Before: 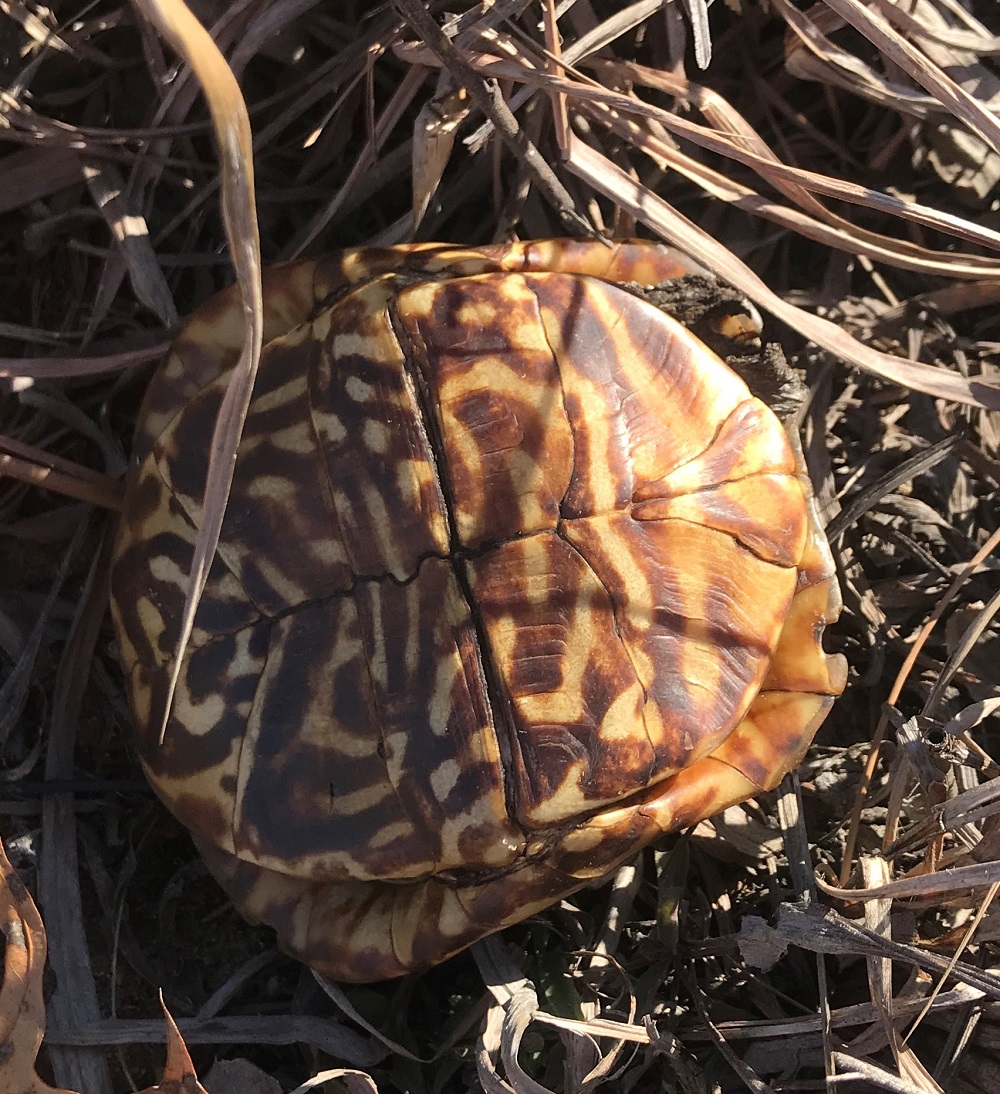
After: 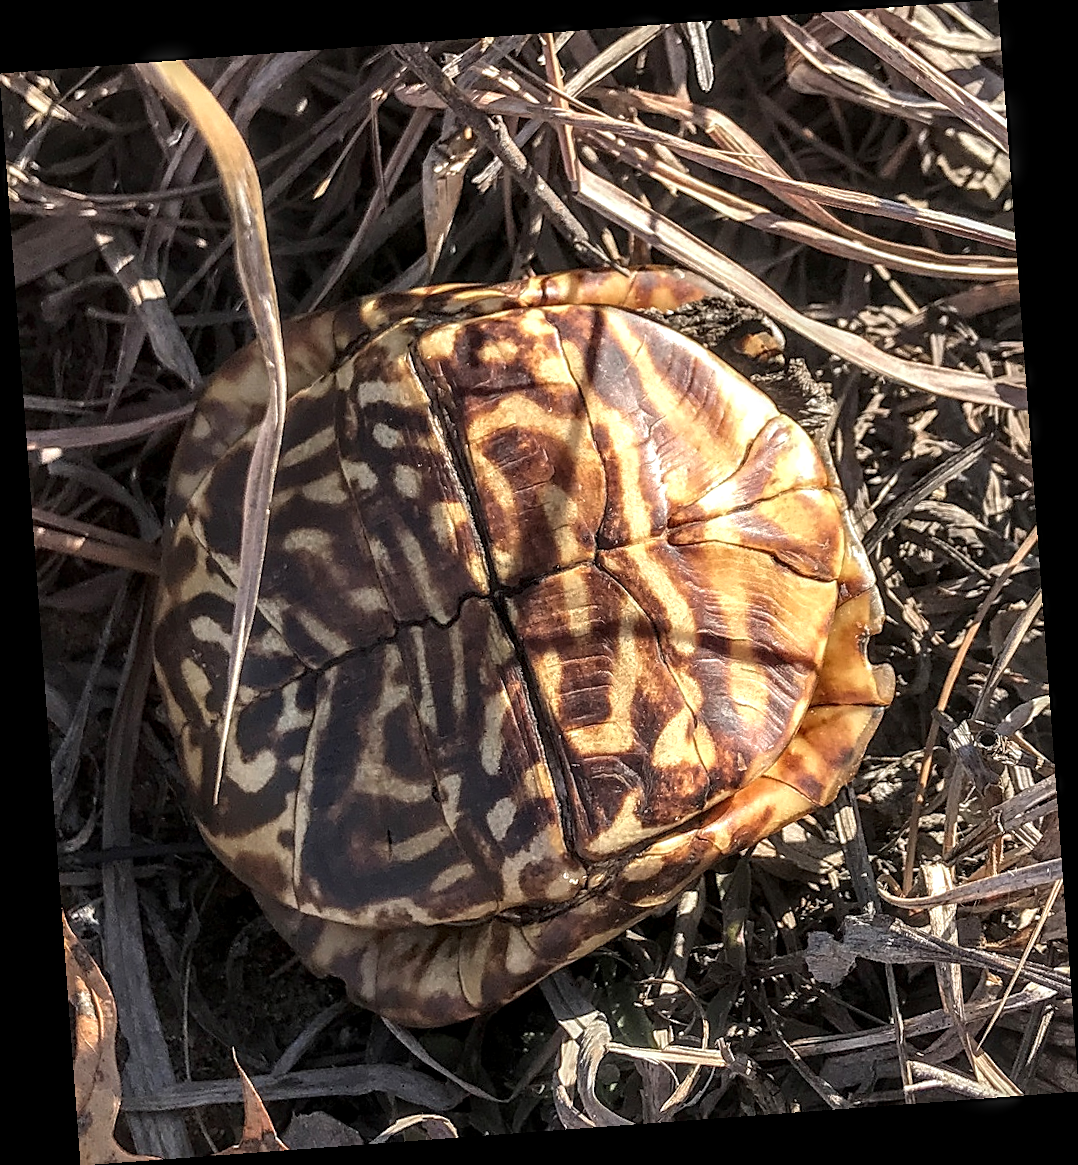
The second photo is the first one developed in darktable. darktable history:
sharpen: on, module defaults
local contrast: highlights 0%, shadows 0%, detail 182%
rotate and perspective: rotation -4.25°, automatic cropping off
